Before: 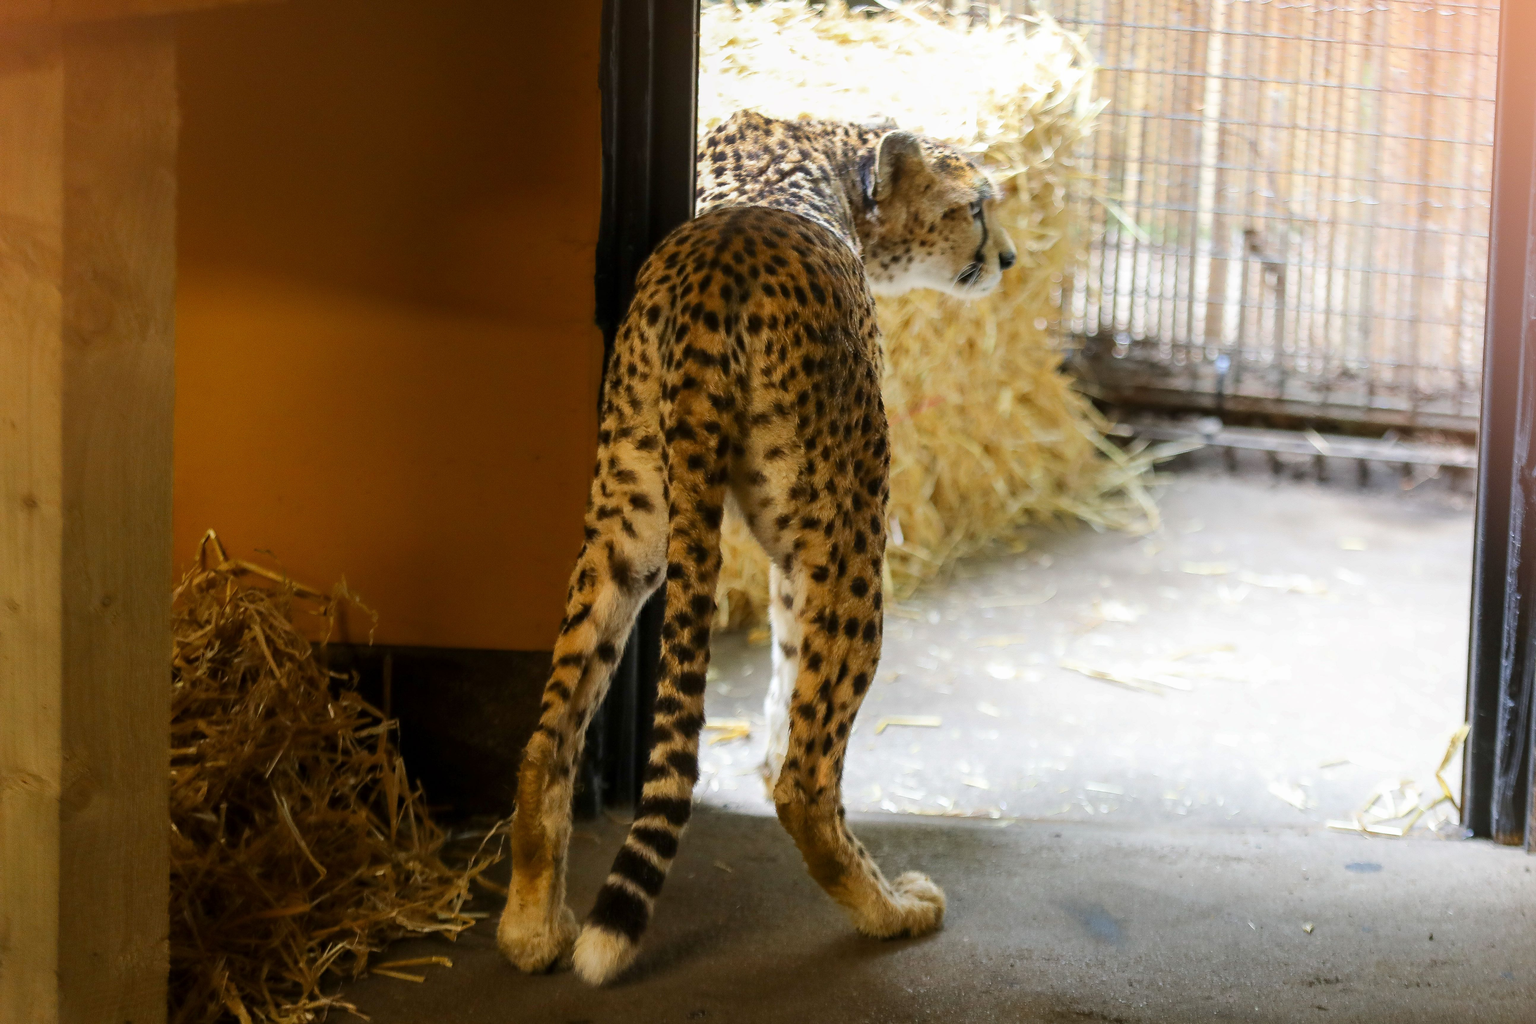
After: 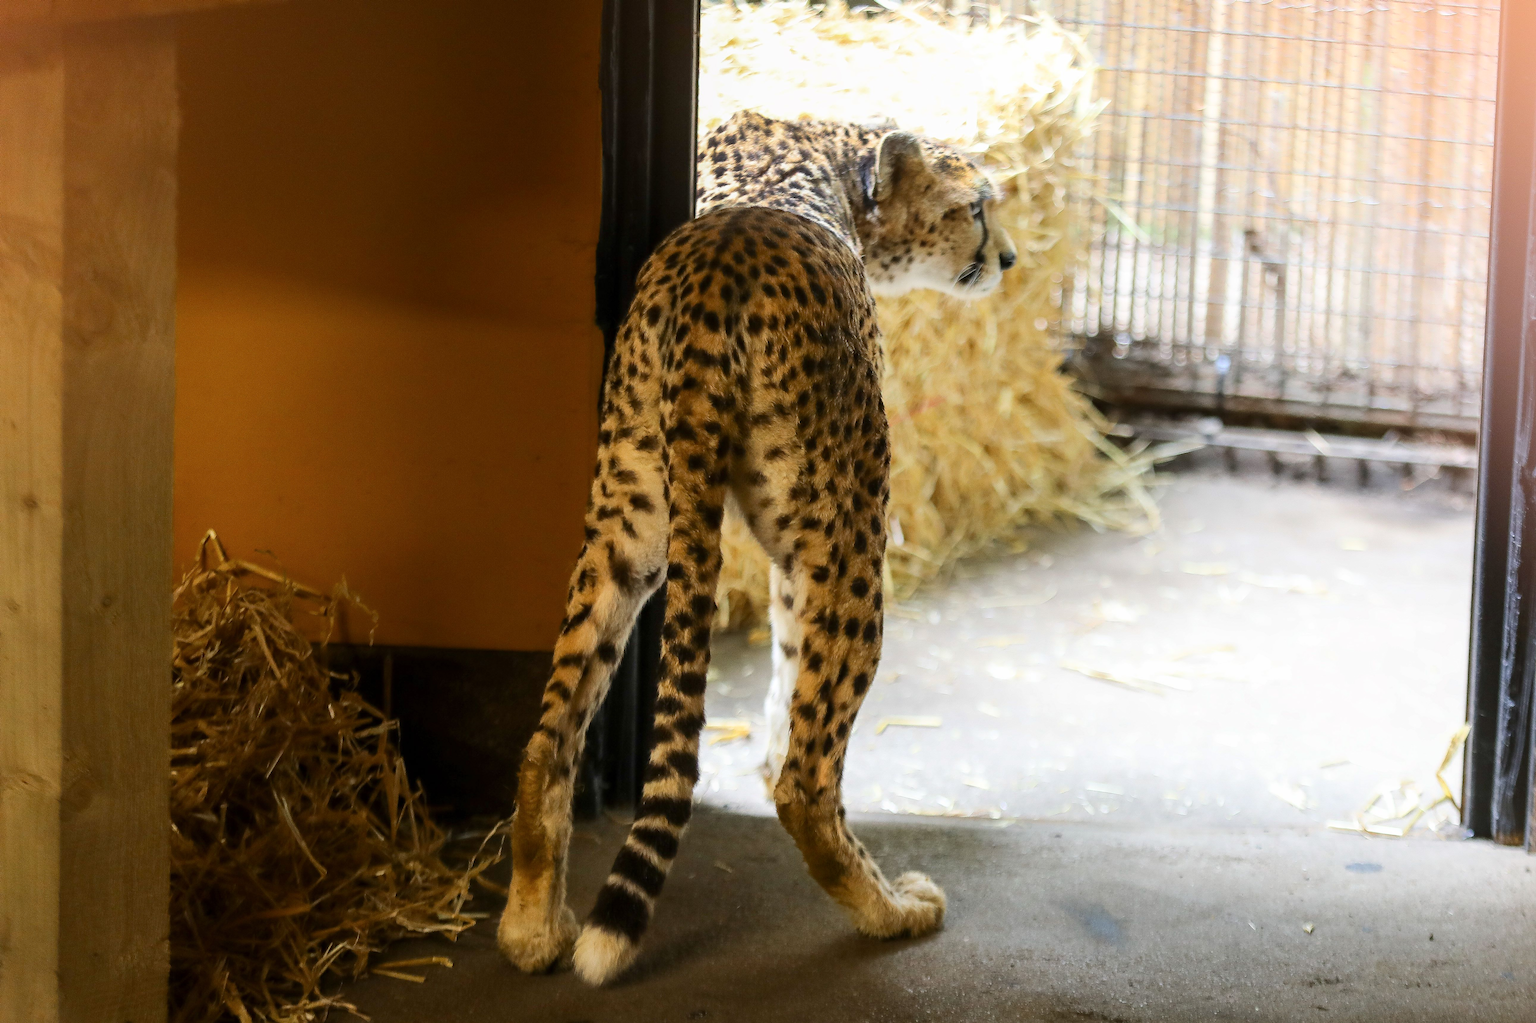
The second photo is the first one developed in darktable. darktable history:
contrast brightness saturation: contrast 0.145, brightness 0.054
